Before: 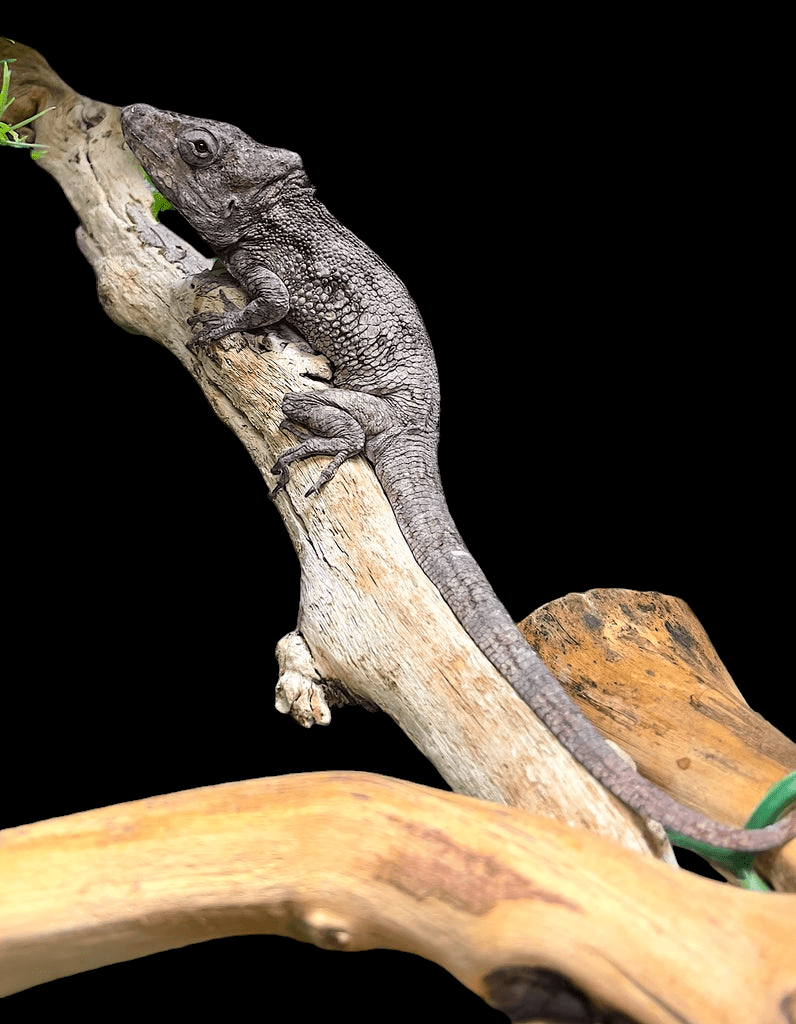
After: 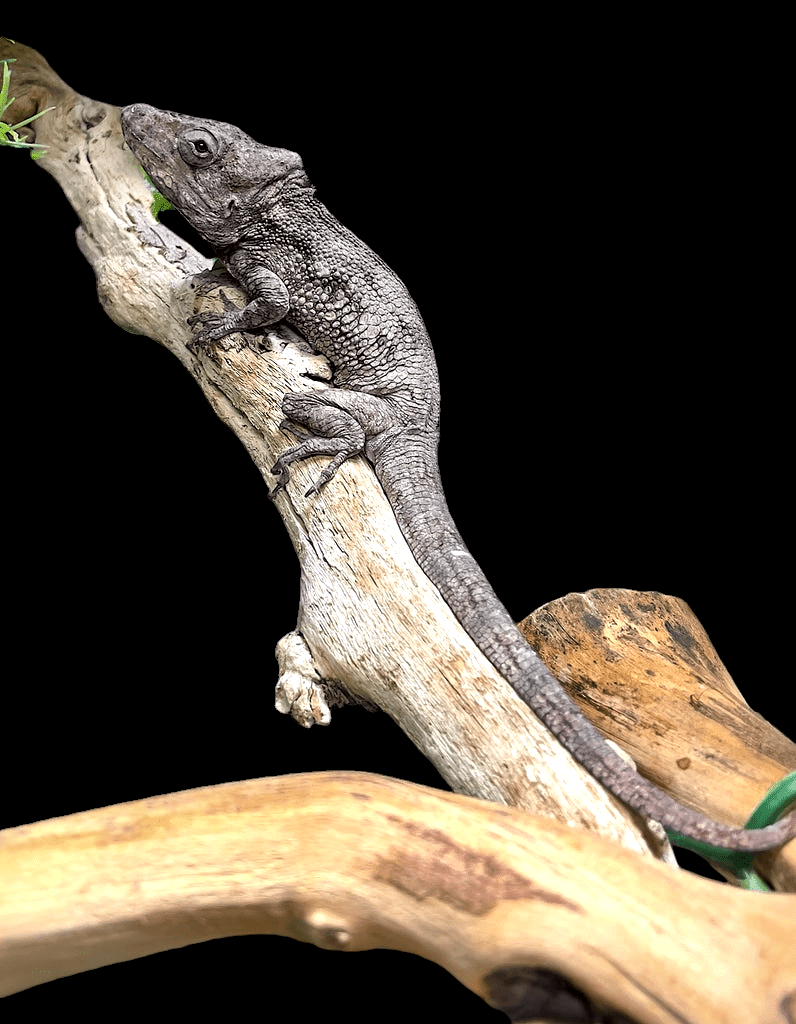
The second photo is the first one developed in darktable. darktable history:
white balance: emerald 1
local contrast: mode bilateral grid, contrast 44, coarseness 69, detail 214%, midtone range 0.2
contrast brightness saturation: saturation -0.1
